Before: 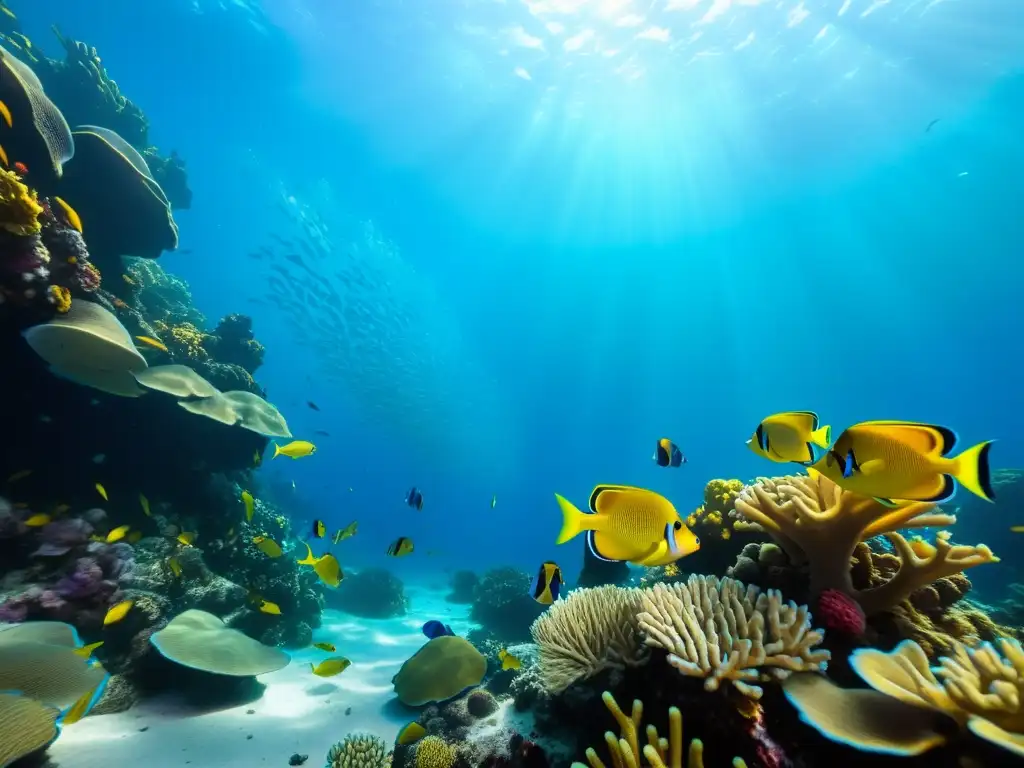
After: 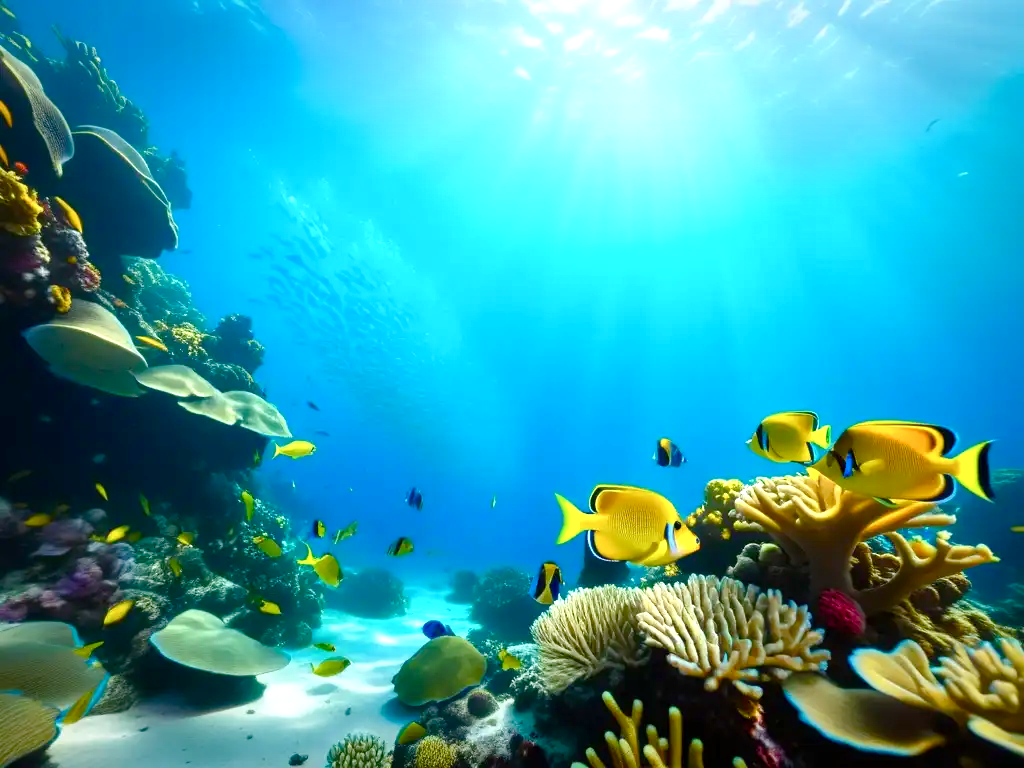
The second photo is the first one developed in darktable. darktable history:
levels: mode automatic, levels [0, 0.374, 0.749]
exposure: exposure 0.717 EV, compensate highlight preservation false
vignetting: fall-off start 71.26%, brightness -0.379, saturation 0.016, width/height ratio 1.335
color balance rgb: power › hue 60.97°, perceptual saturation grading › global saturation 20%, perceptual saturation grading › highlights -24.821%, perceptual saturation grading › shadows 50.252%
